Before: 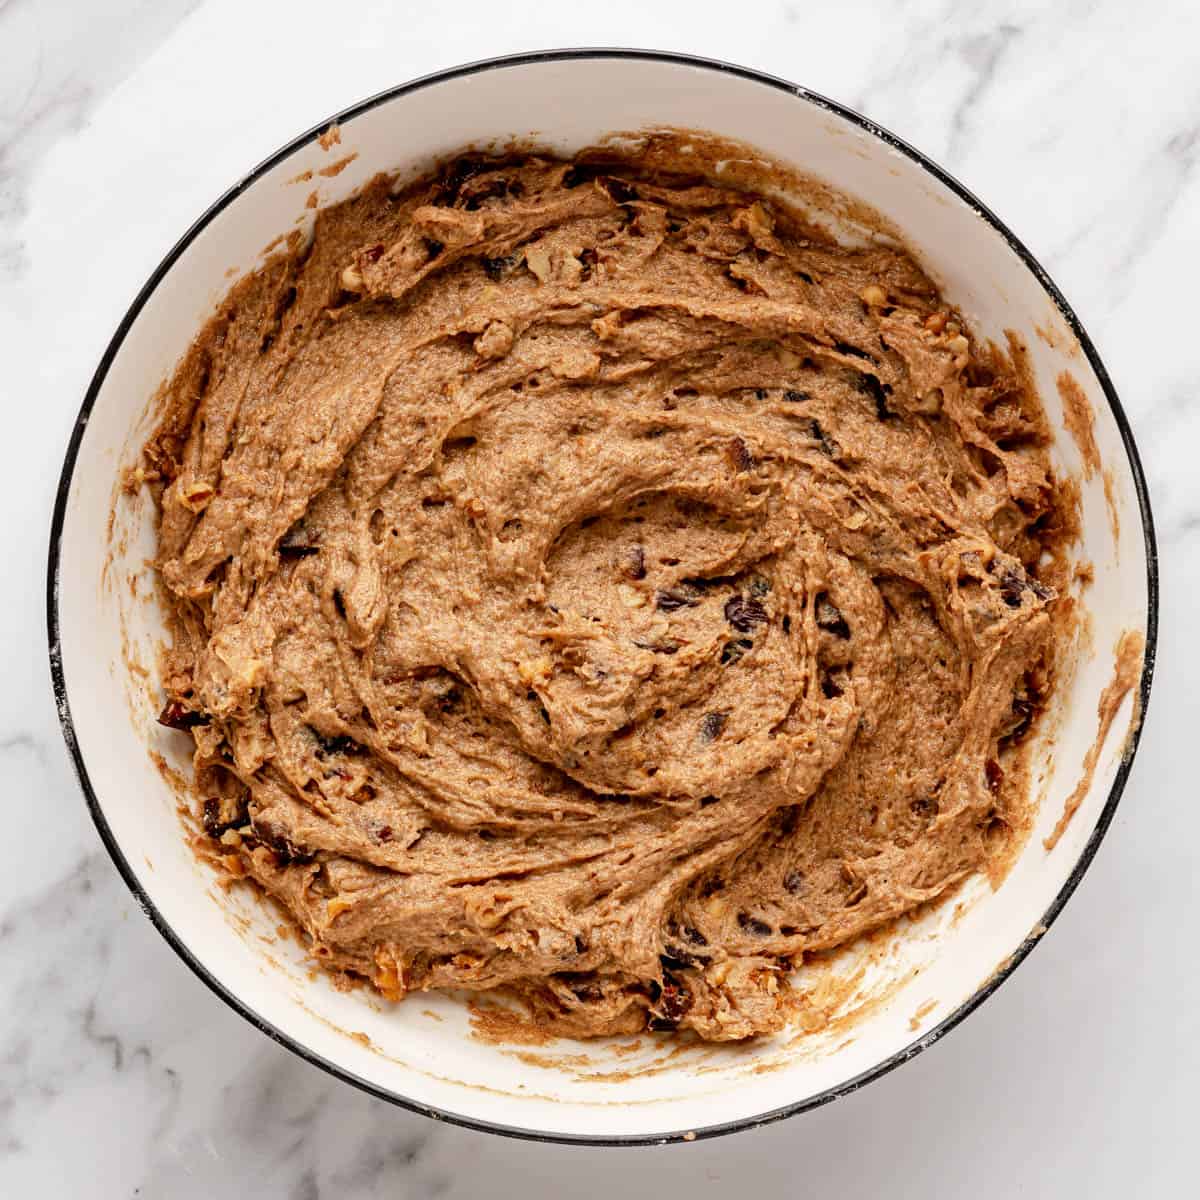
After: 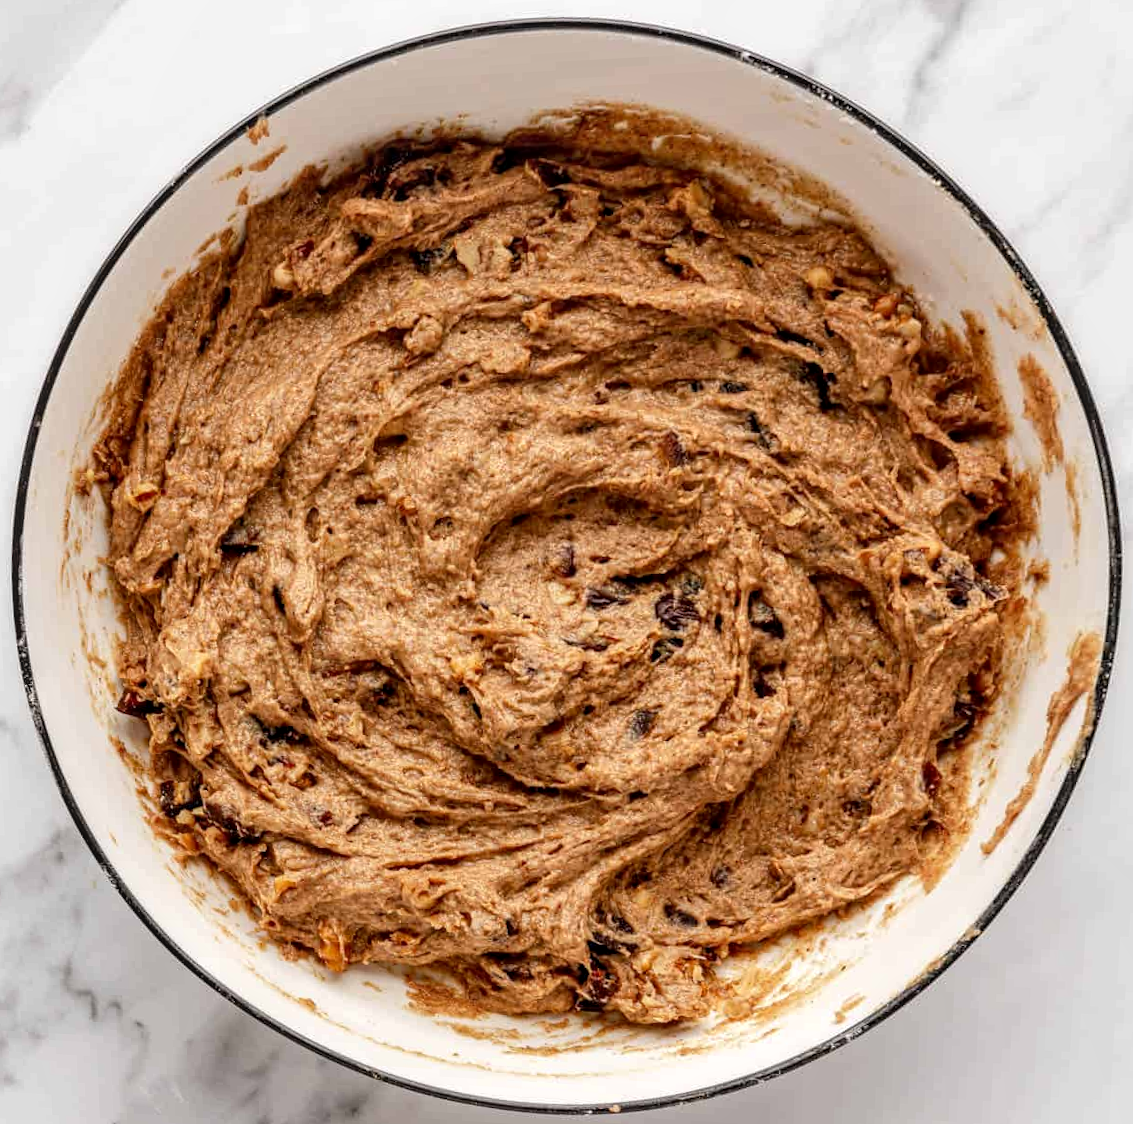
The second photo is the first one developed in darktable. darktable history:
local contrast: on, module defaults
rotate and perspective: rotation 0.062°, lens shift (vertical) 0.115, lens shift (horizontal) -0.133, crop left 0.047, crop right 0.94, crop top 0.061, crop bottom 0.94
